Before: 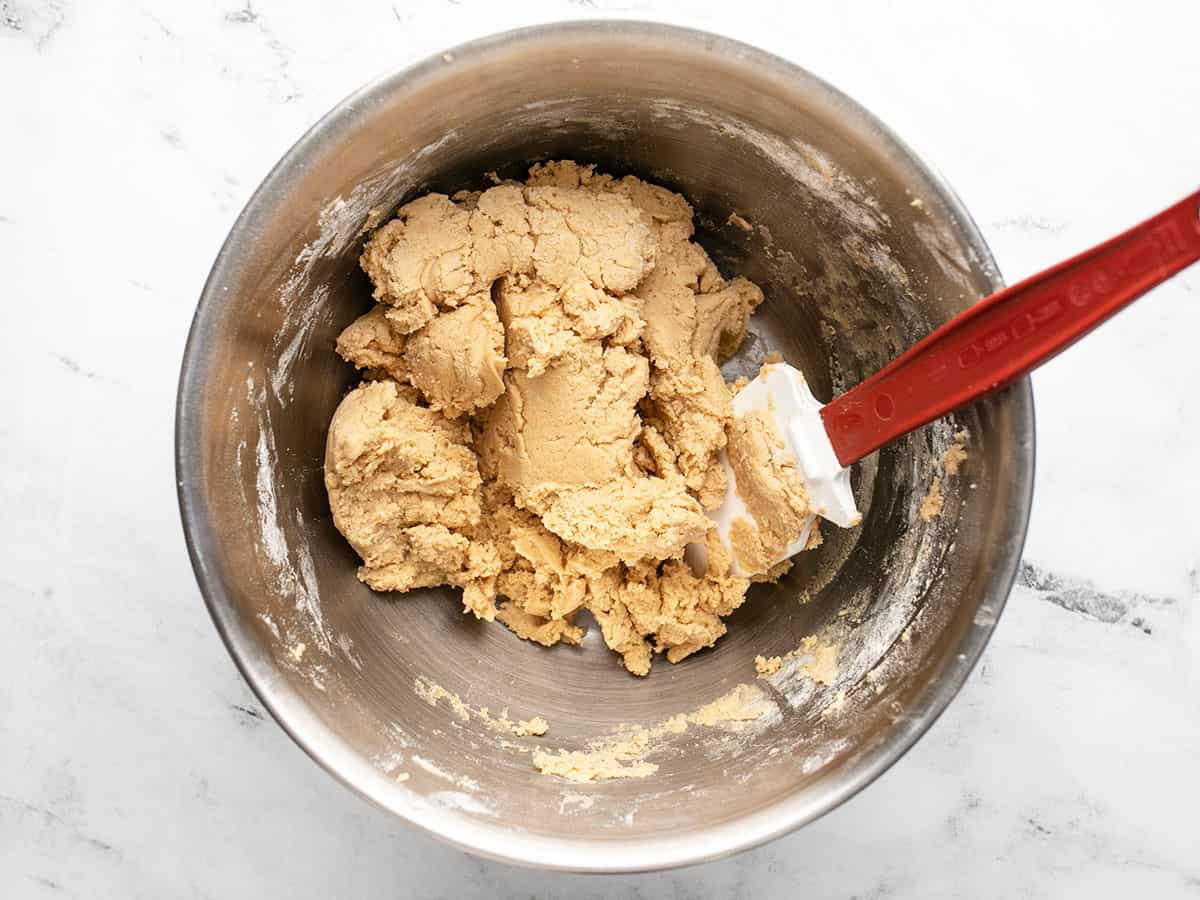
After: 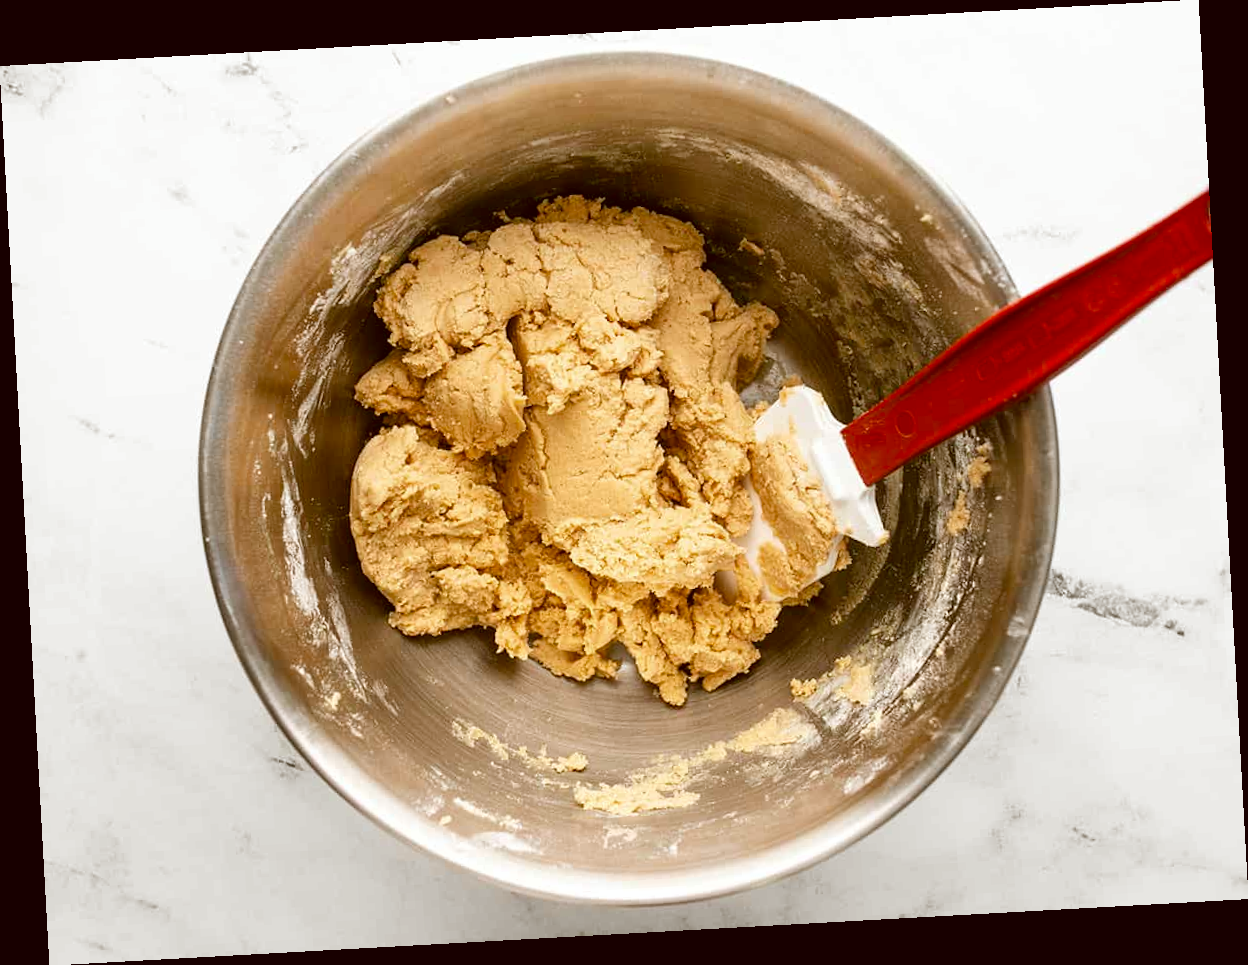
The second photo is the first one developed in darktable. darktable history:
color balance rgb: perceptual saturation grading › global saturation 8.89%, saturation formula JzAzBz (2021)
color correction: highlights a* -0.482, highlights b* 0.161, shadows a* 4.66, shadows b* 20.72
rotate and perspective: rotation -3.18°, automatic cropping off
